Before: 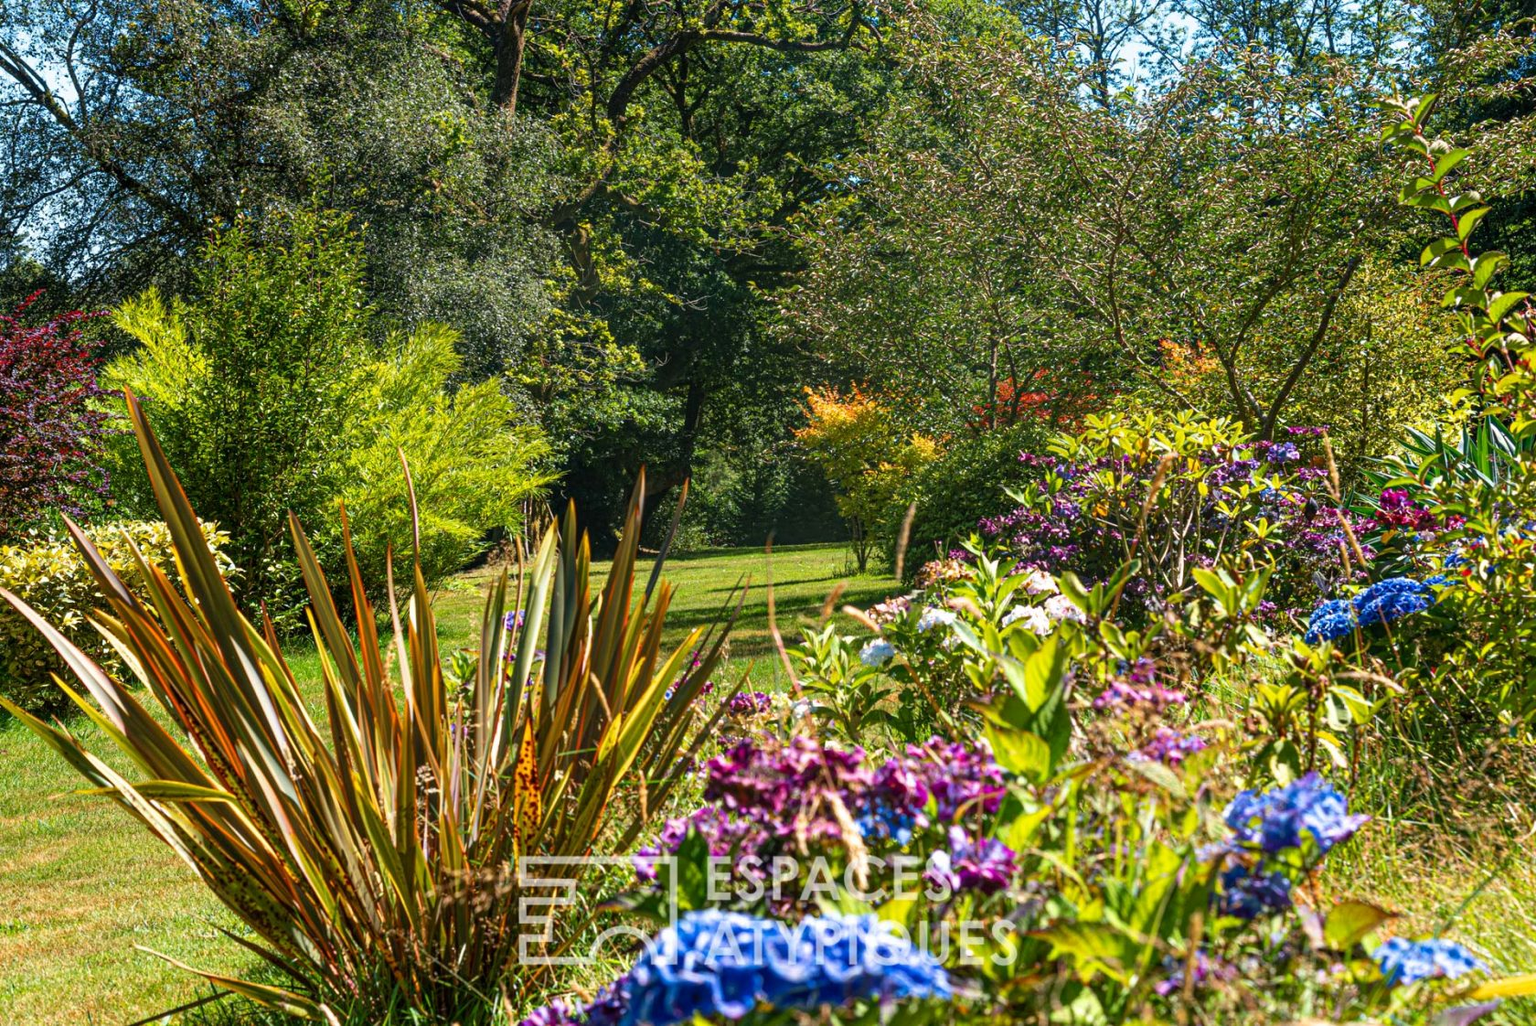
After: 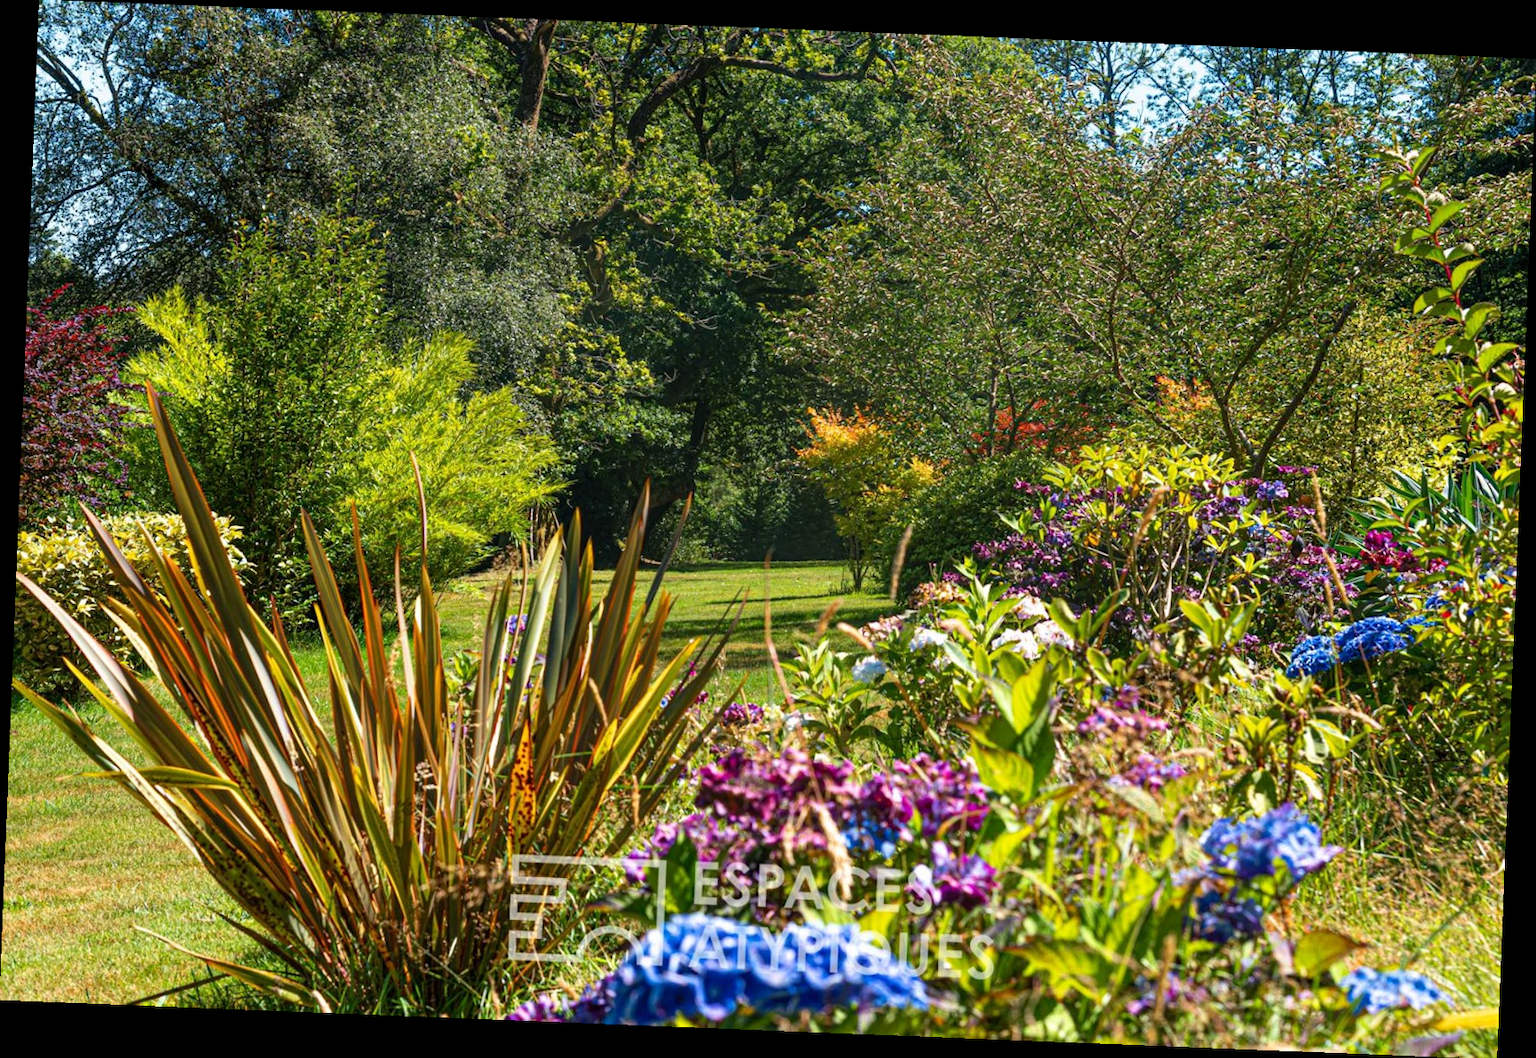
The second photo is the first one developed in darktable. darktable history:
shadows and highlights: shadows 5, soften with gaussian
rotate and perspective: rotation 2.27°, automatic cropping off
